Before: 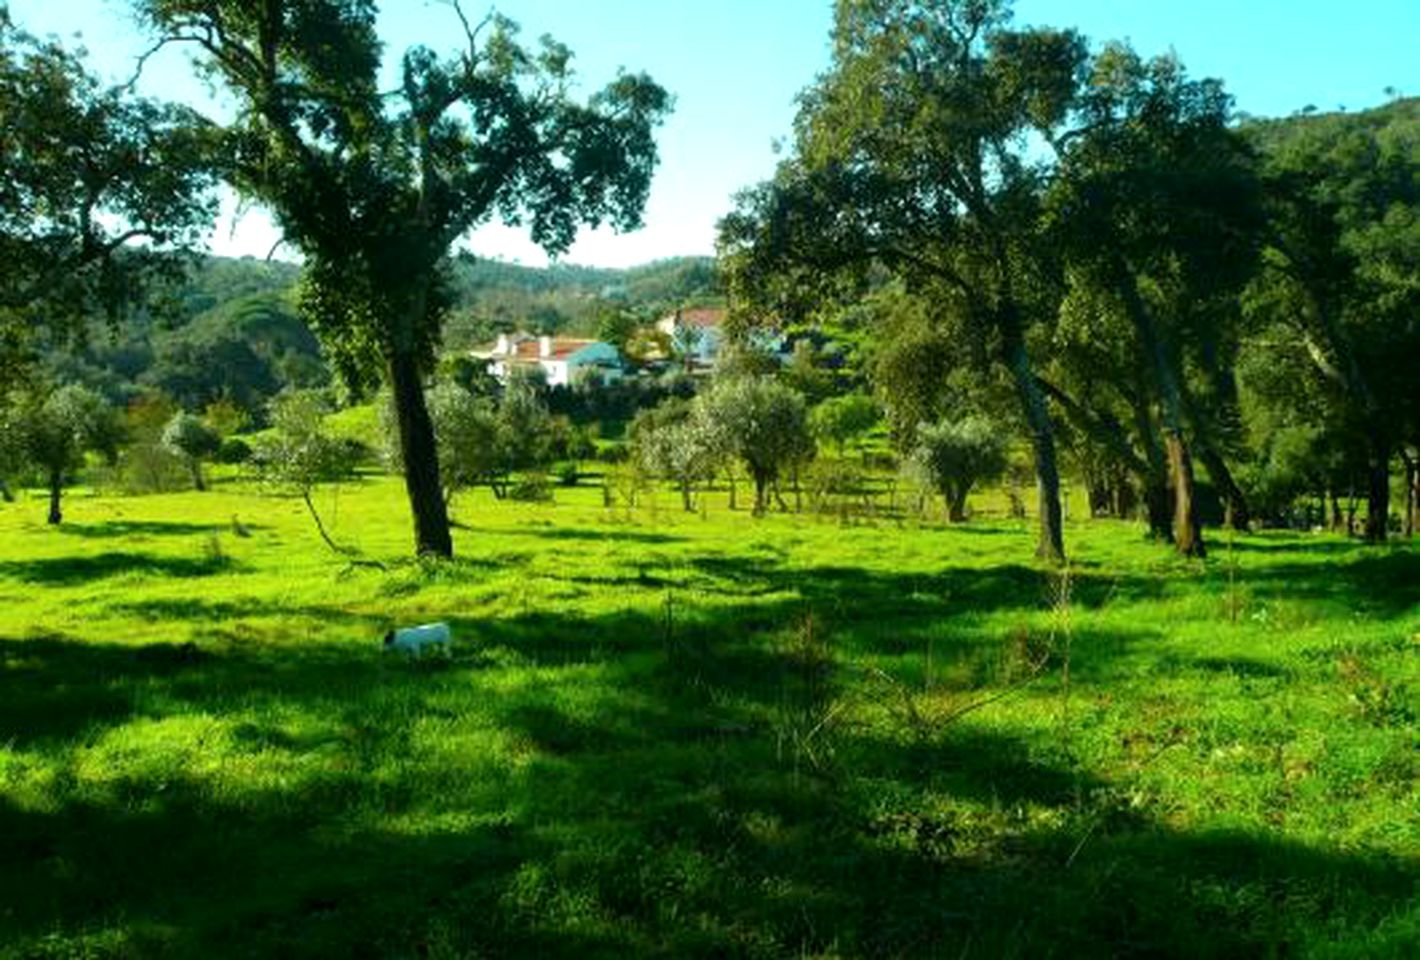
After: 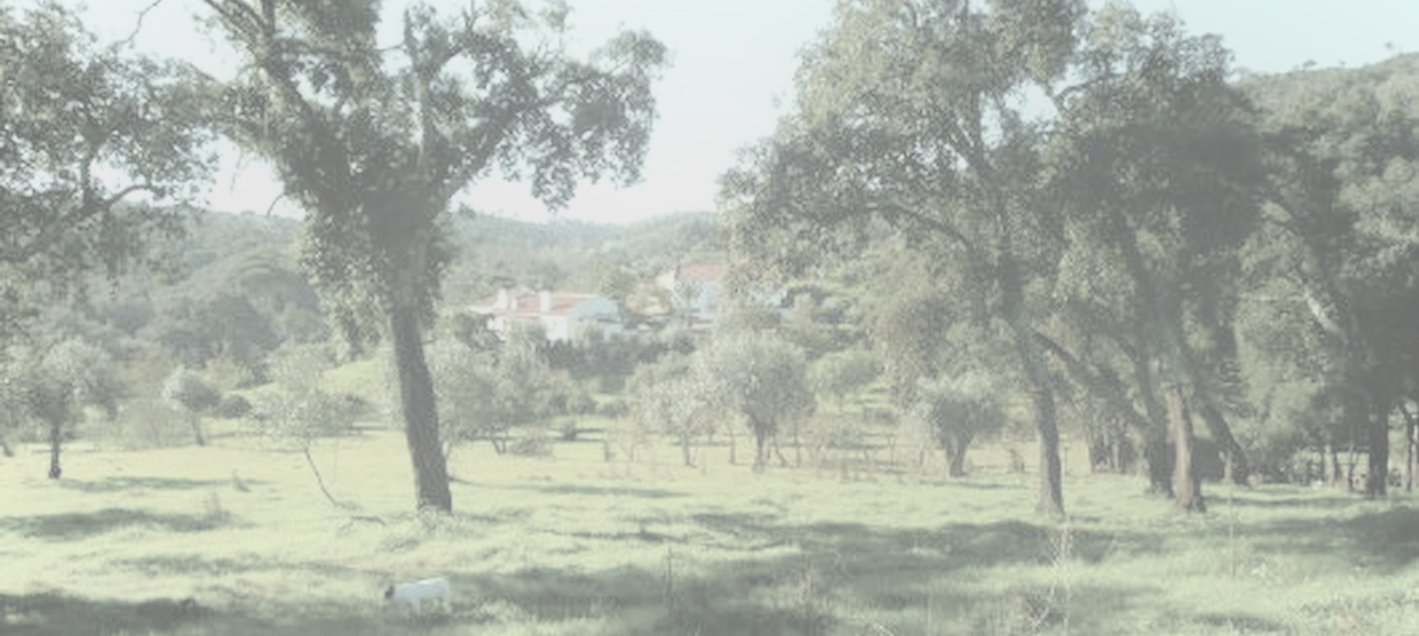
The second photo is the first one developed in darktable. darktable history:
contrast equalizer: y [[0.515 ×6], [0.507 ×6], [0.425 ×6], [0 ×6], [0 ×6]], mix -0.318
crop and rotate: top 4.775%, bottom 28.886%
exposure: exposure -0.449 EV, compensate highlight preservation false
contrast brightness saturation: contrast -0.301, brightness 0.762, saturation -0.783
shadows and highlights: shadows -62.64, white point adjustment -5.39, highlights 62.01
